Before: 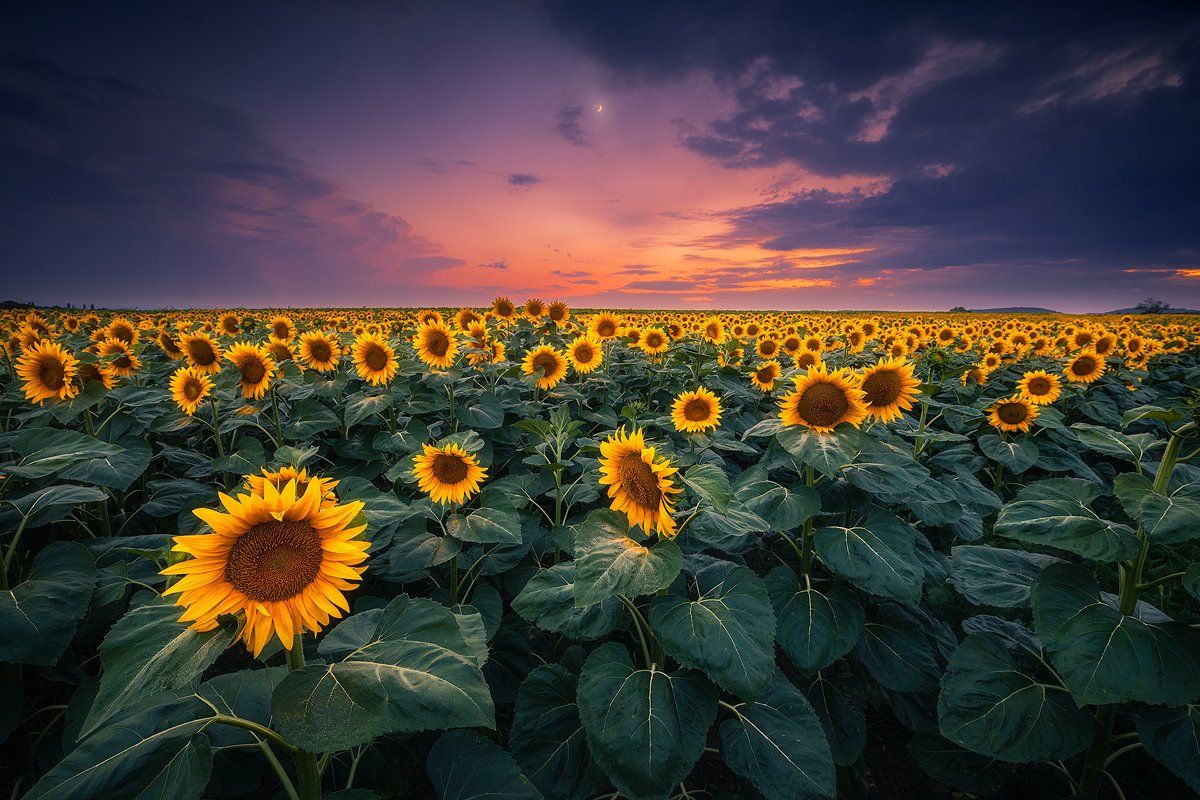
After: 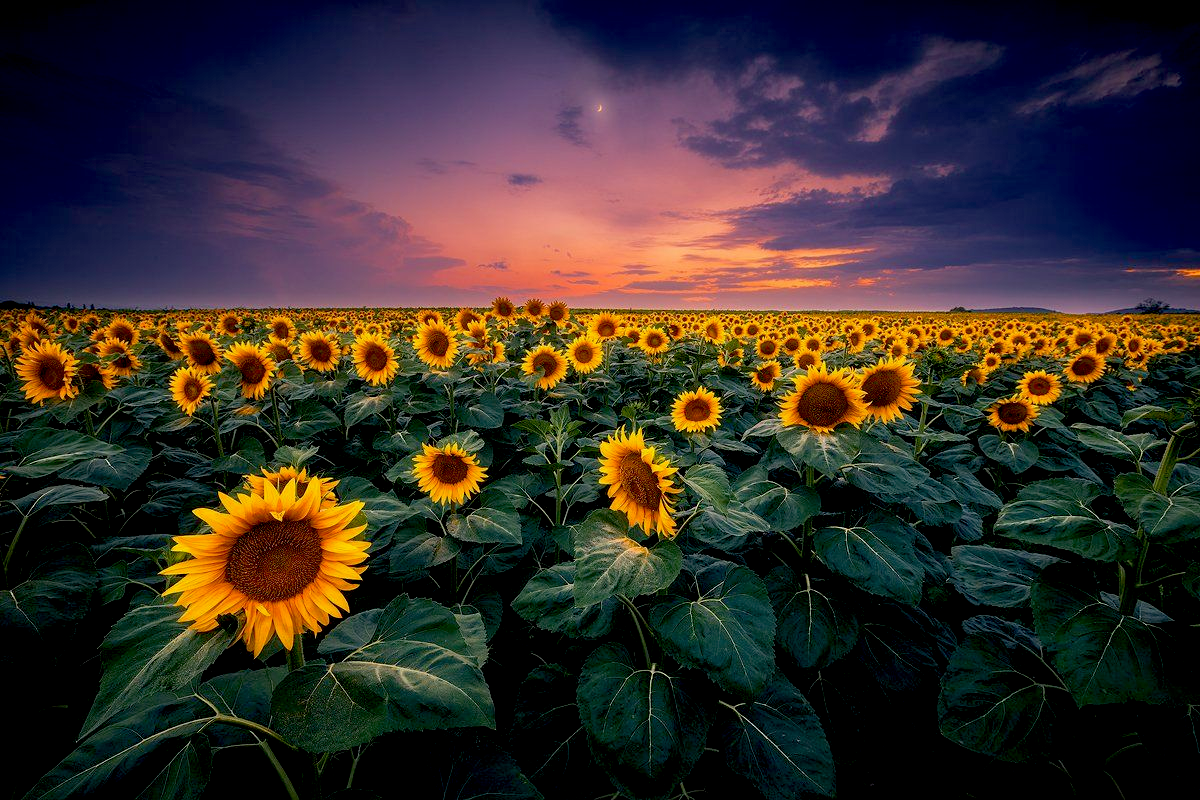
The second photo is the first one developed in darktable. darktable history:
exposure: black level correction 0.017, exposure -0.008 EV, compensate highlight preservation false
